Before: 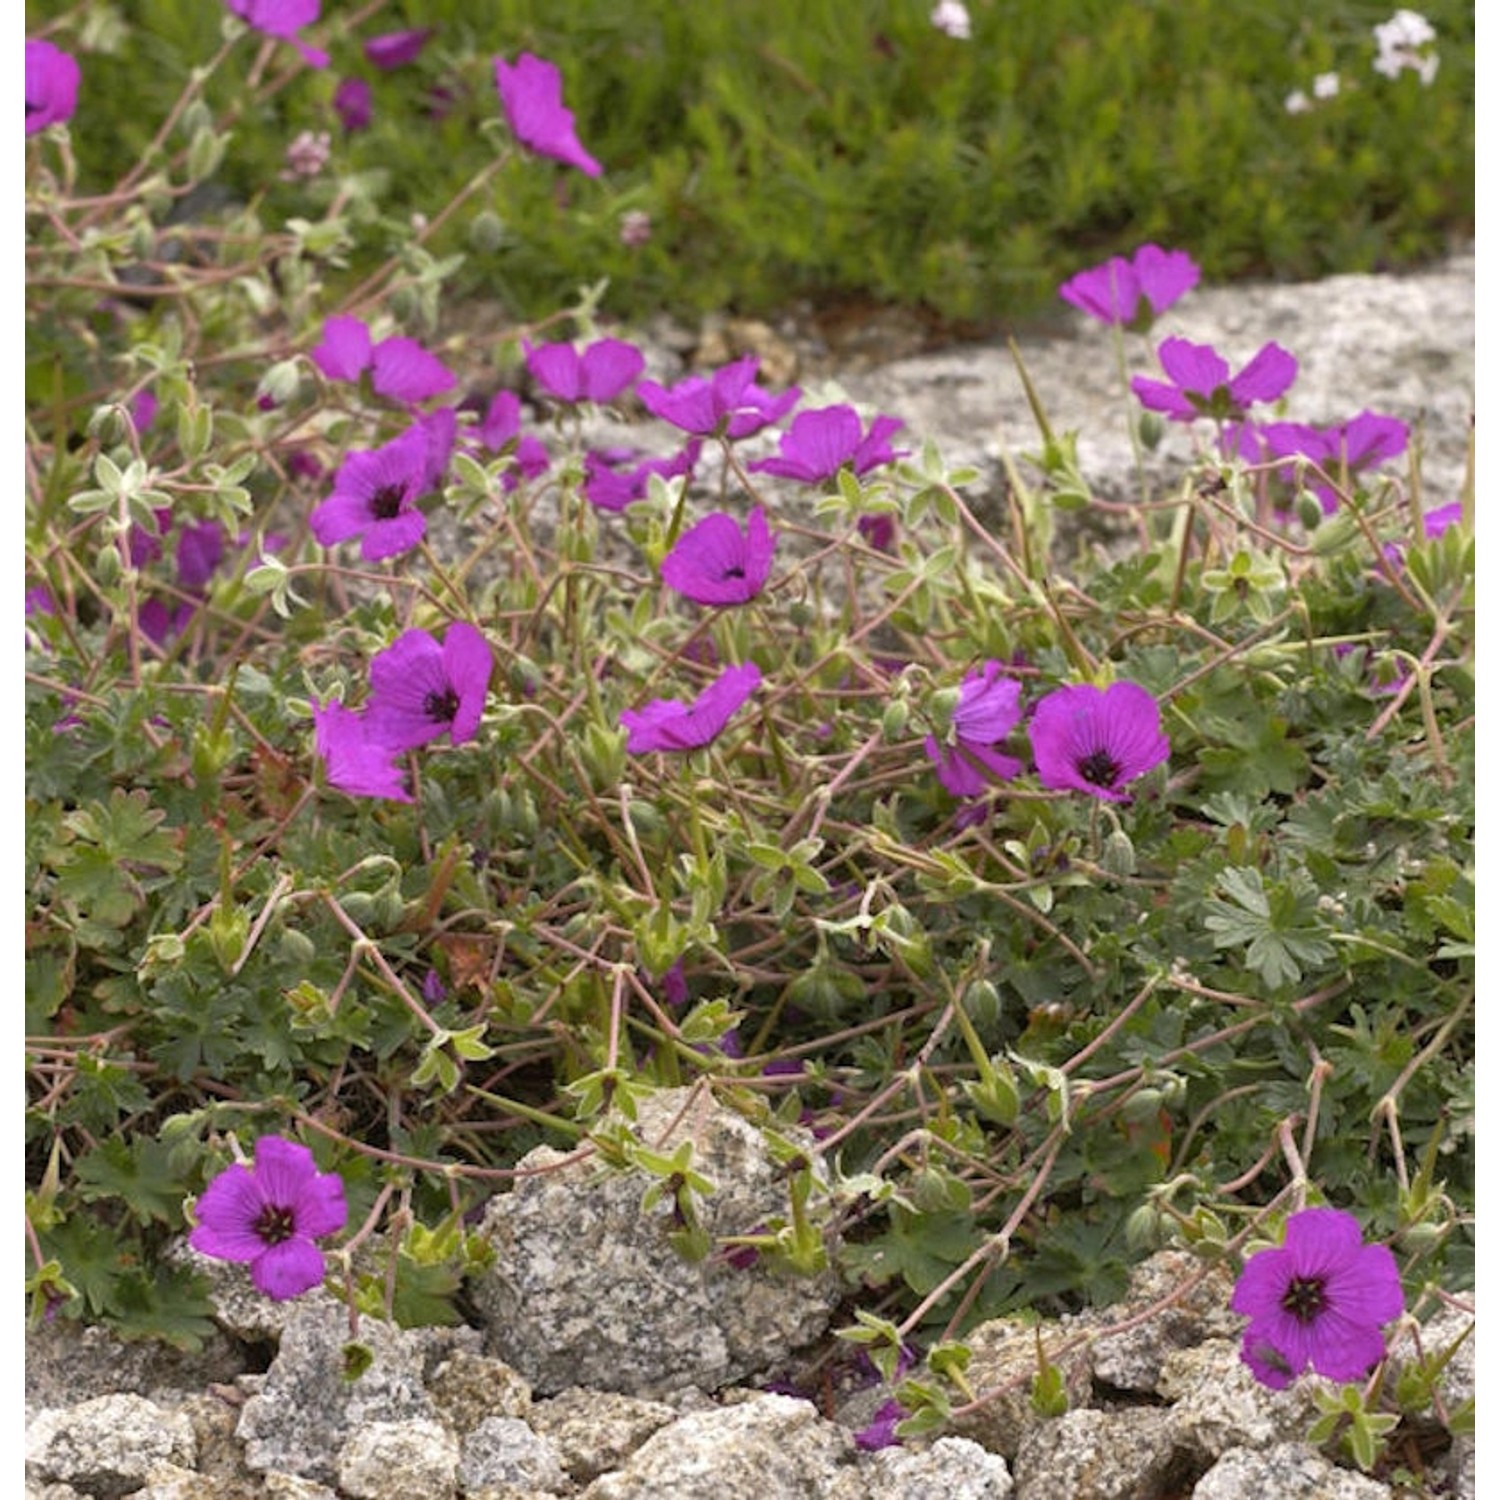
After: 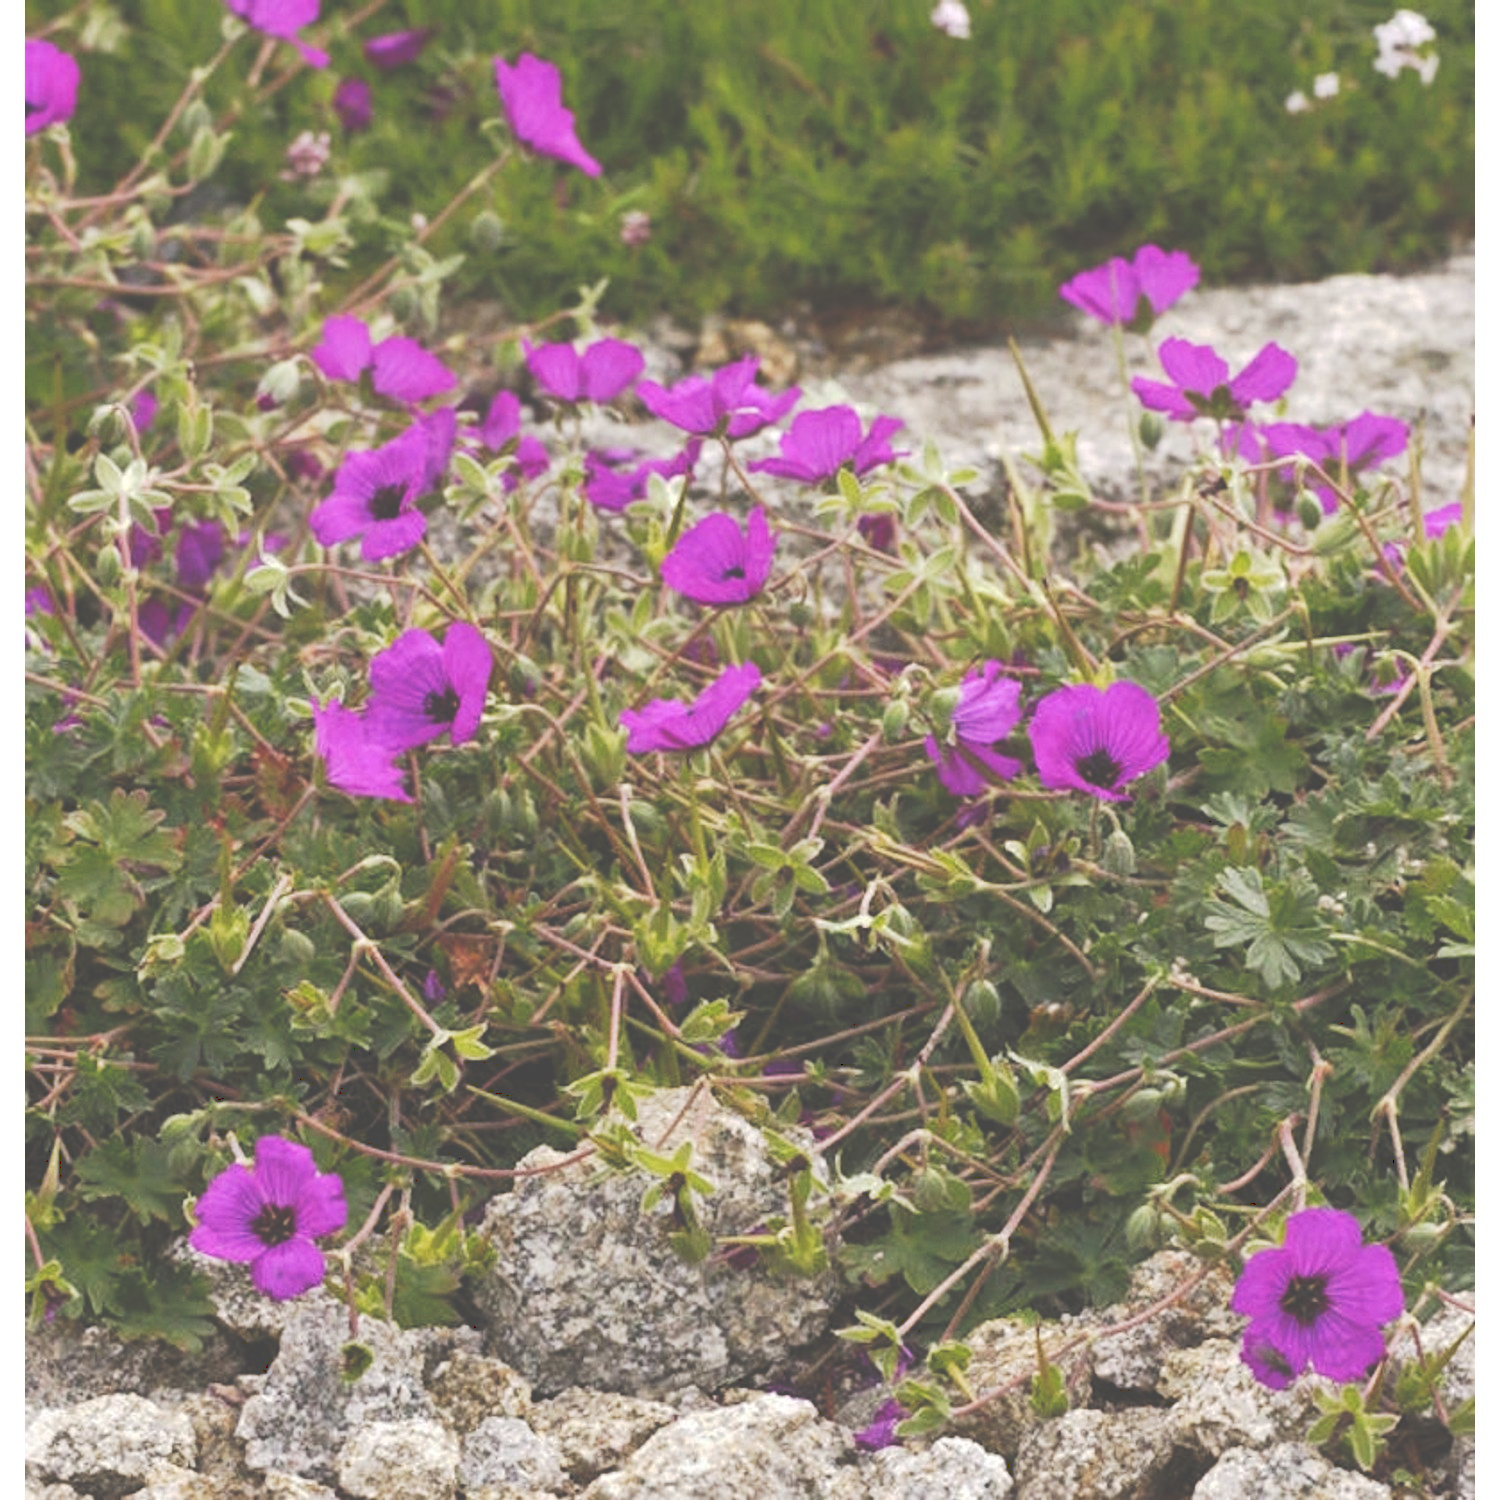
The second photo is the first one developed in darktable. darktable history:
tone equalizer: on, module defaults
tone curve: curves: ch0 [(0, 0) (0.003, 0.299) (0.011, 0.299) (0.025, 0.299) (0.044, 0.299) (0.069, 0.3) (0.1, 0.306) (0.136, 0.316) (0.177, 0.326) (0.224, 0.338) (0.277, 0.366) (0.335, 0.406) (0.399, 0.462) (0.468, 0.533) (0.543, 0.607) (0.623, 0.7) (0.709, 0.775) (0.801, 0.843) (0.898, 0.903) (1, 1)], preserve colors none
